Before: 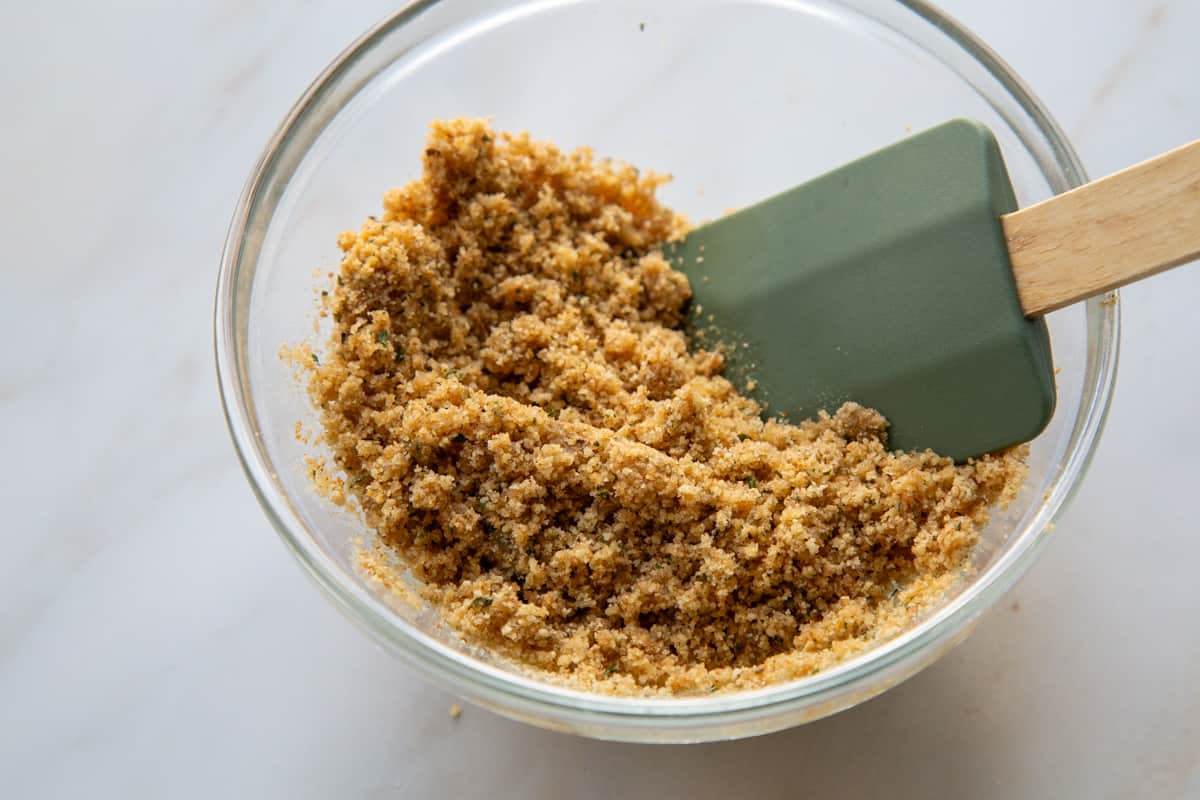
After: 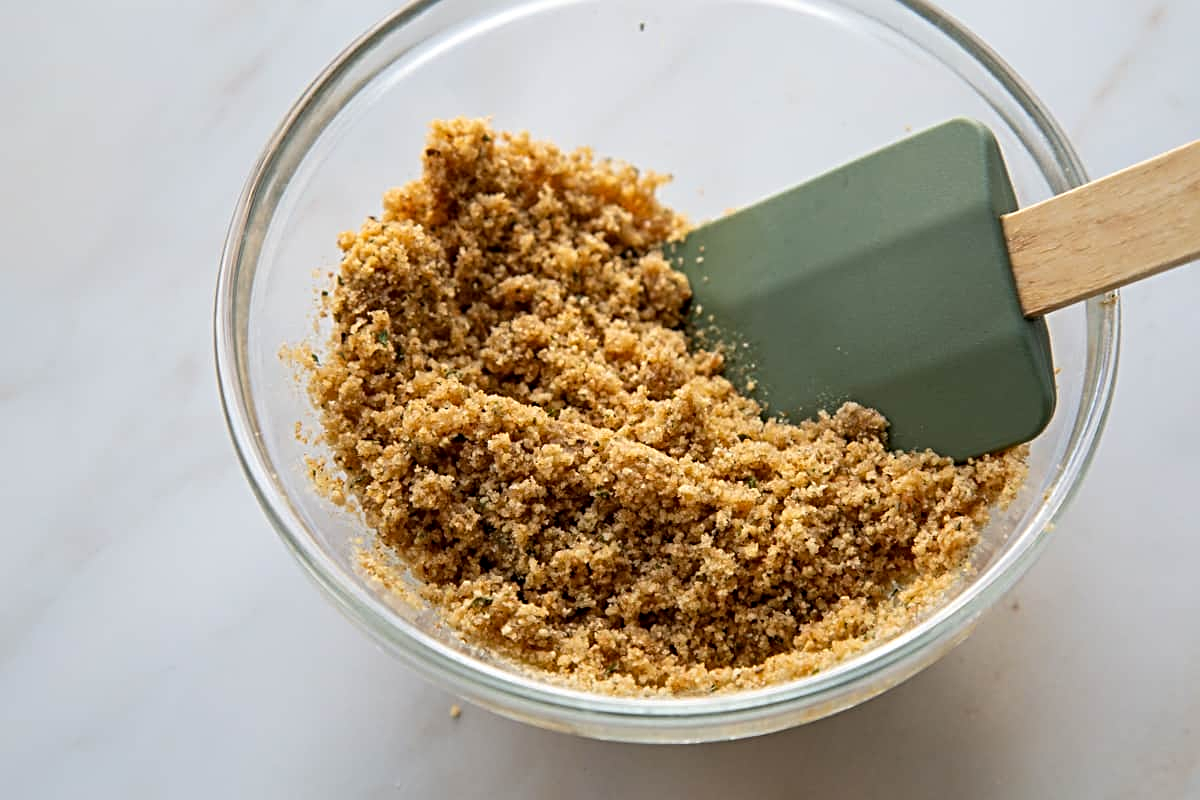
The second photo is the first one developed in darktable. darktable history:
sharpen: radius 3.952
